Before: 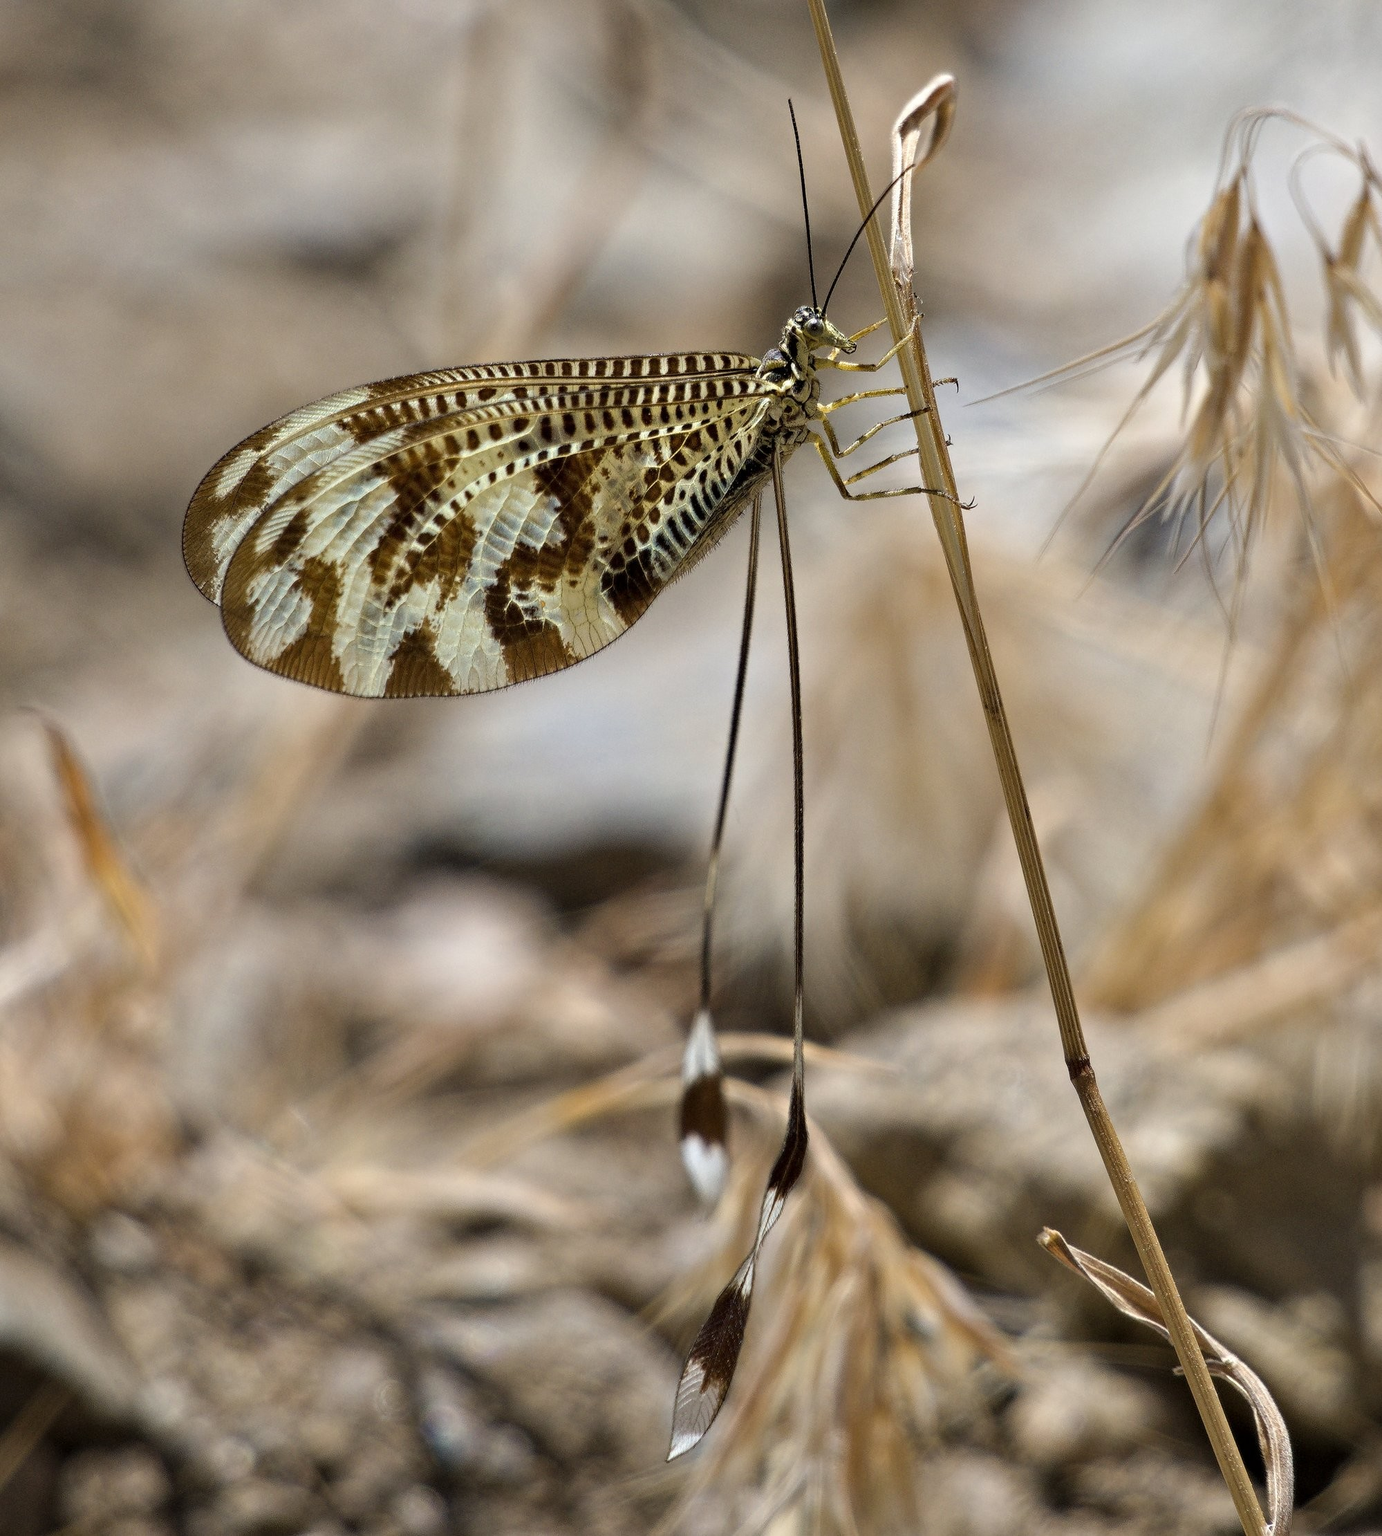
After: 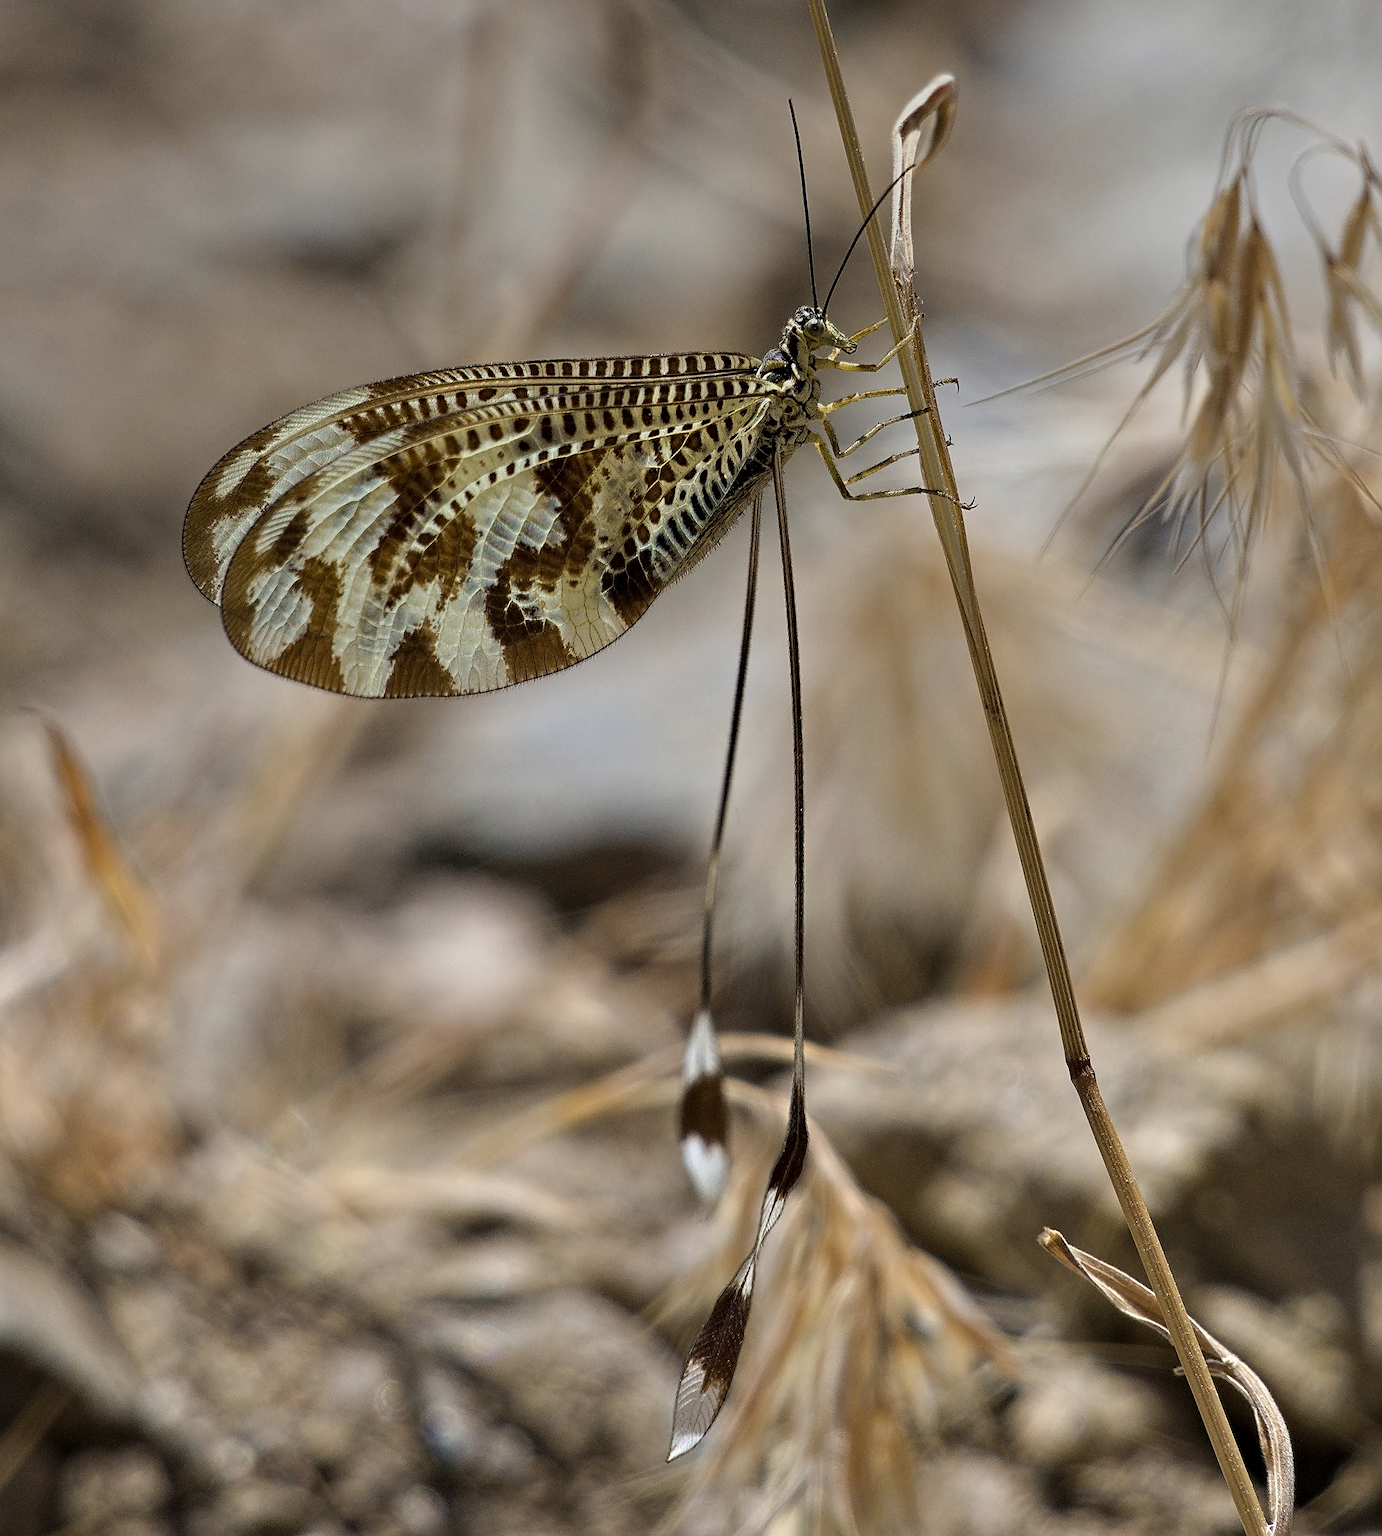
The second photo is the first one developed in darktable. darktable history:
sharpen: on, module defaults
graduated density: on, module defaults
